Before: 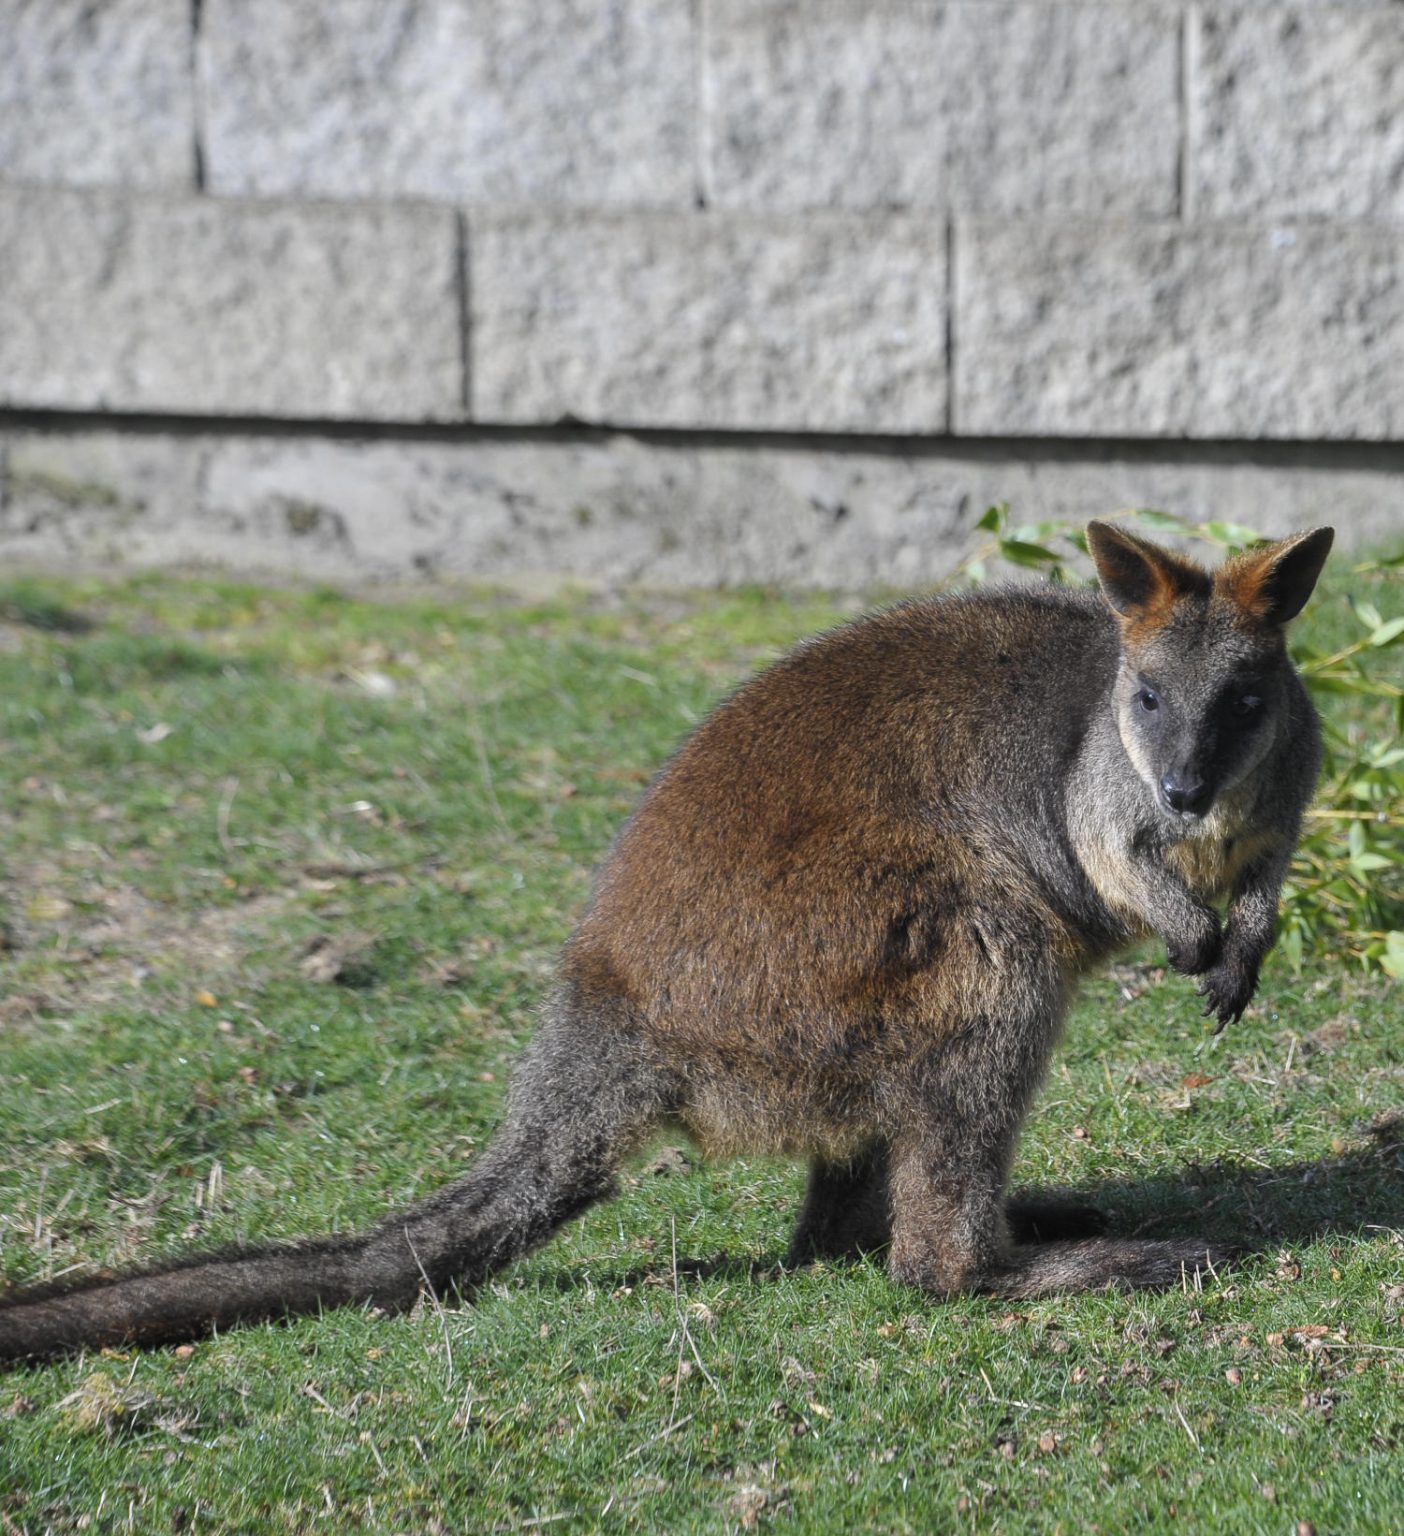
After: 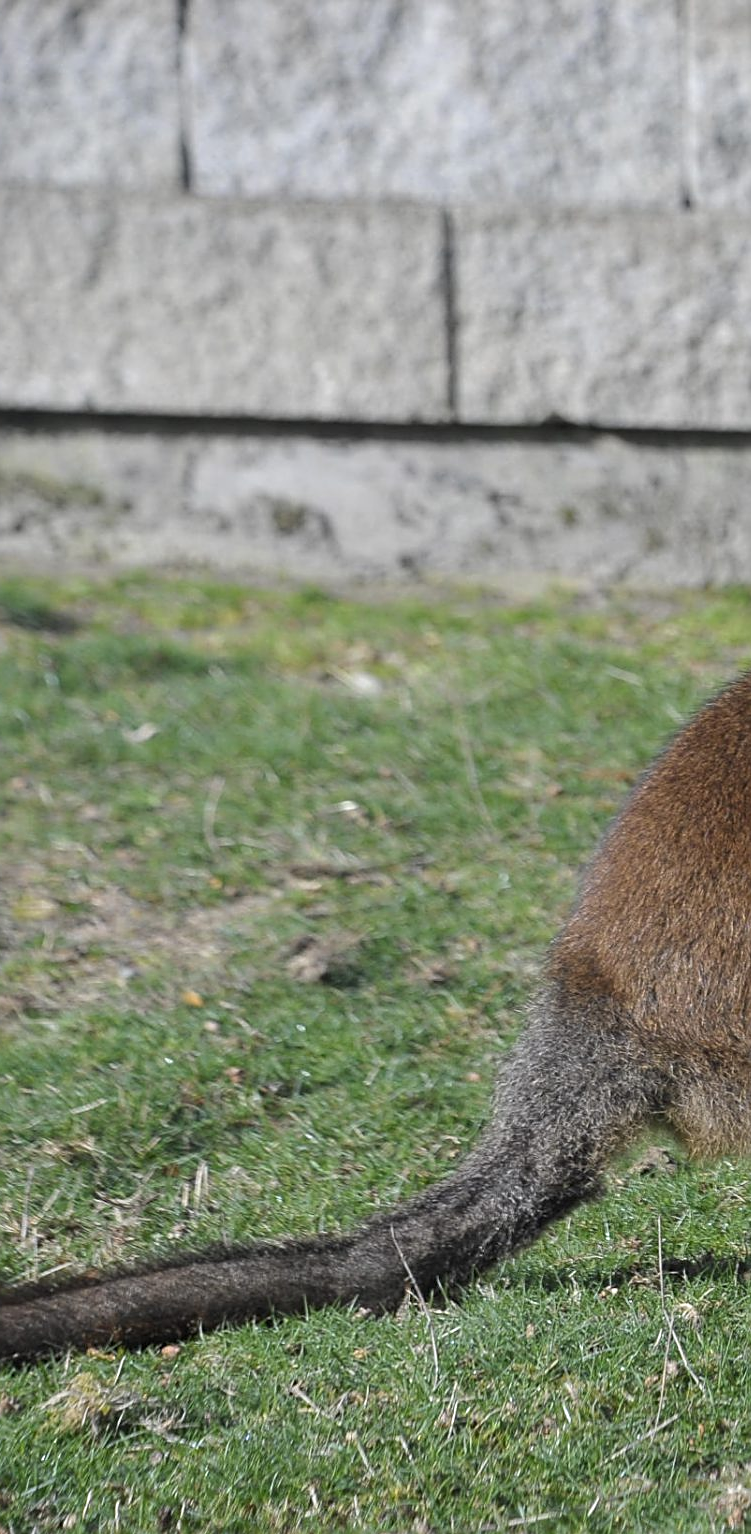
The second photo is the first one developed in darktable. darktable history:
sharpen: on, module defaults
crop: left 1.015%, right 45.428%, bottom 0.088%
